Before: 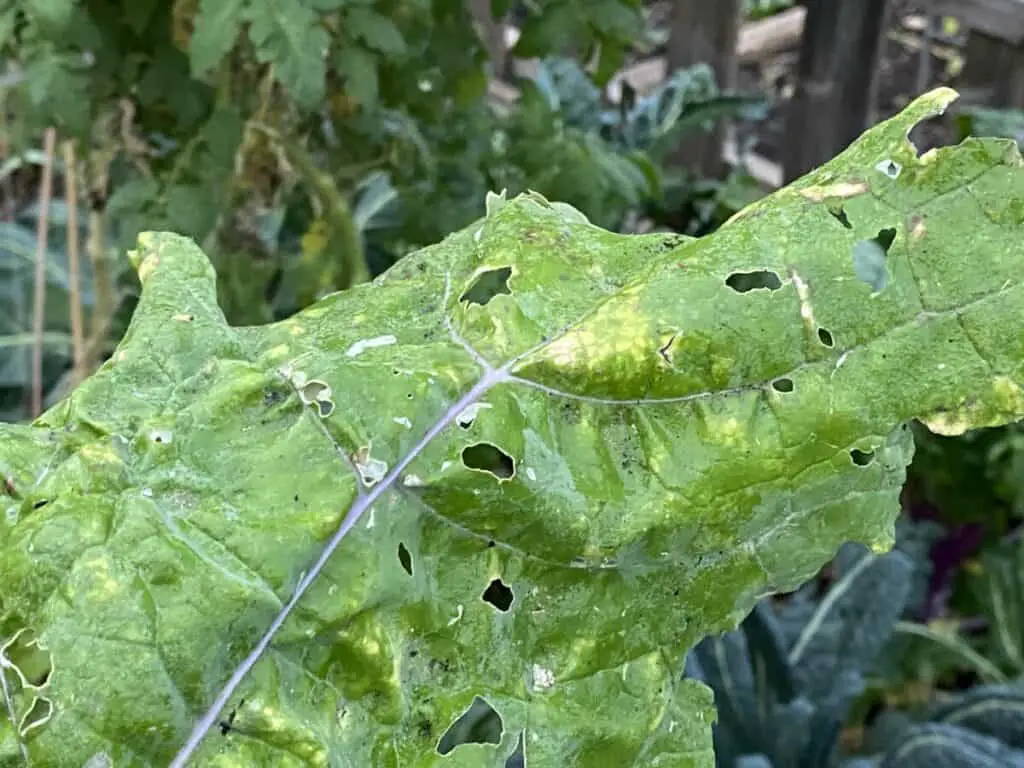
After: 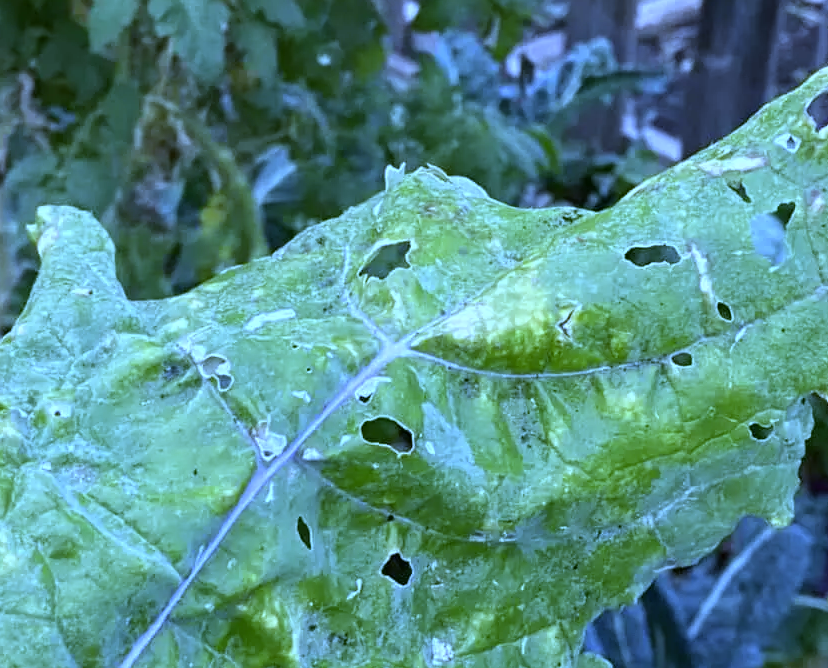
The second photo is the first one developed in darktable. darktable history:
crop: left 9.929%, top 3.475%, right 9.188%, bottom 9.529%
white balance: red 0.766, blue 1.537
